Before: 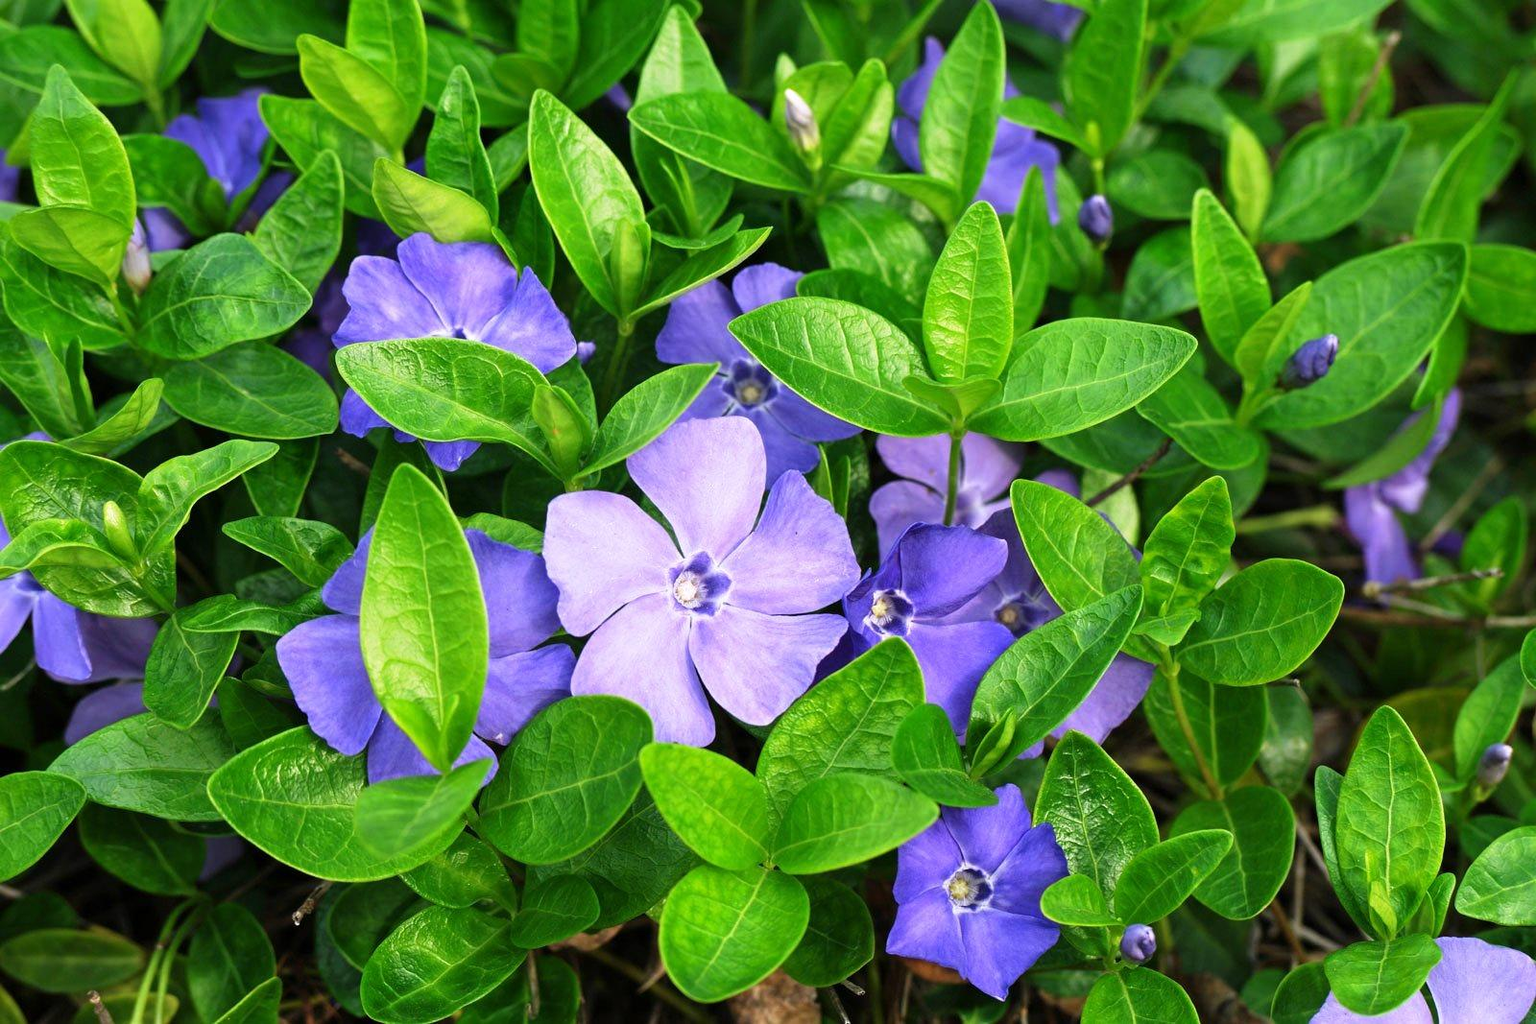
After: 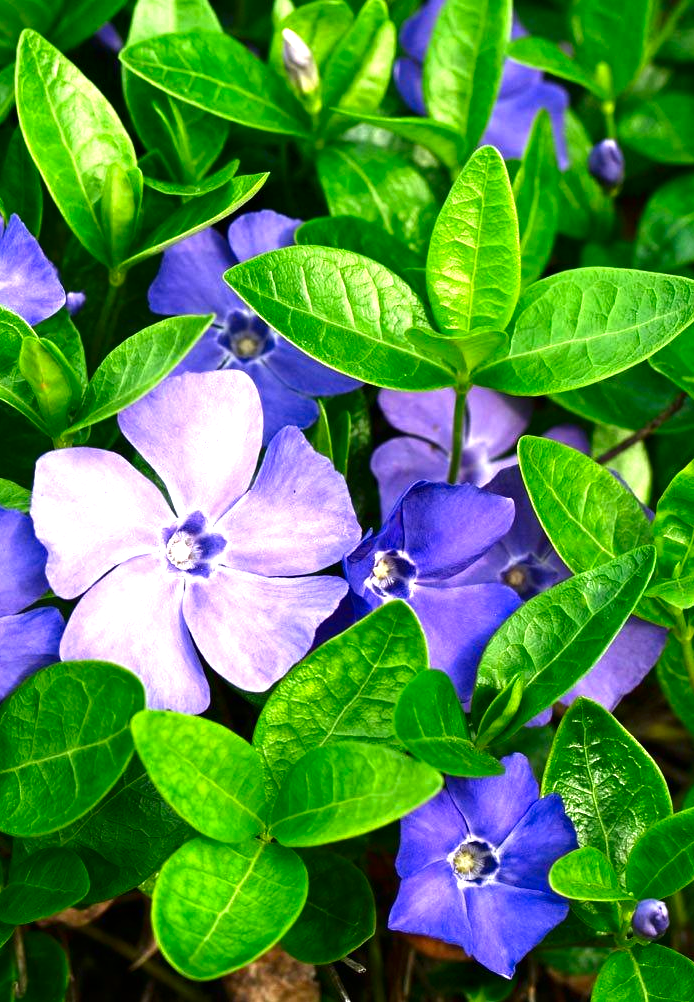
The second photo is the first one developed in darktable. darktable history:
contrast brightness saturation: brightness -0.2, saturation 0.08
crop: left 33.452%, top 6.025%, right 23.155%
white balance: emerald 1
exposure: exposure 0.564 EV, compensate highlight preservation false
